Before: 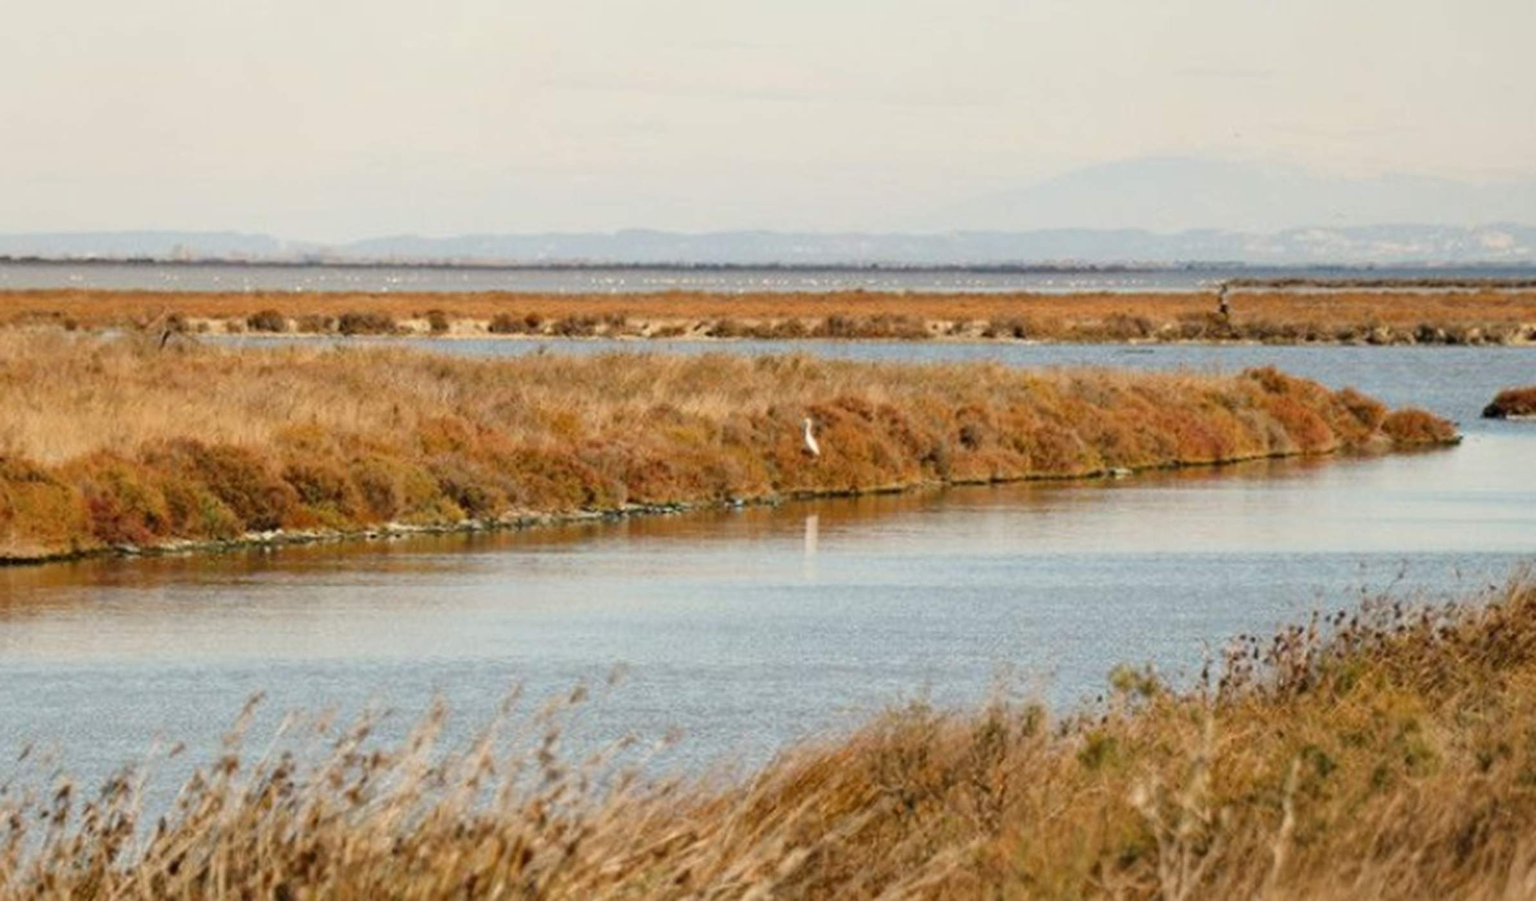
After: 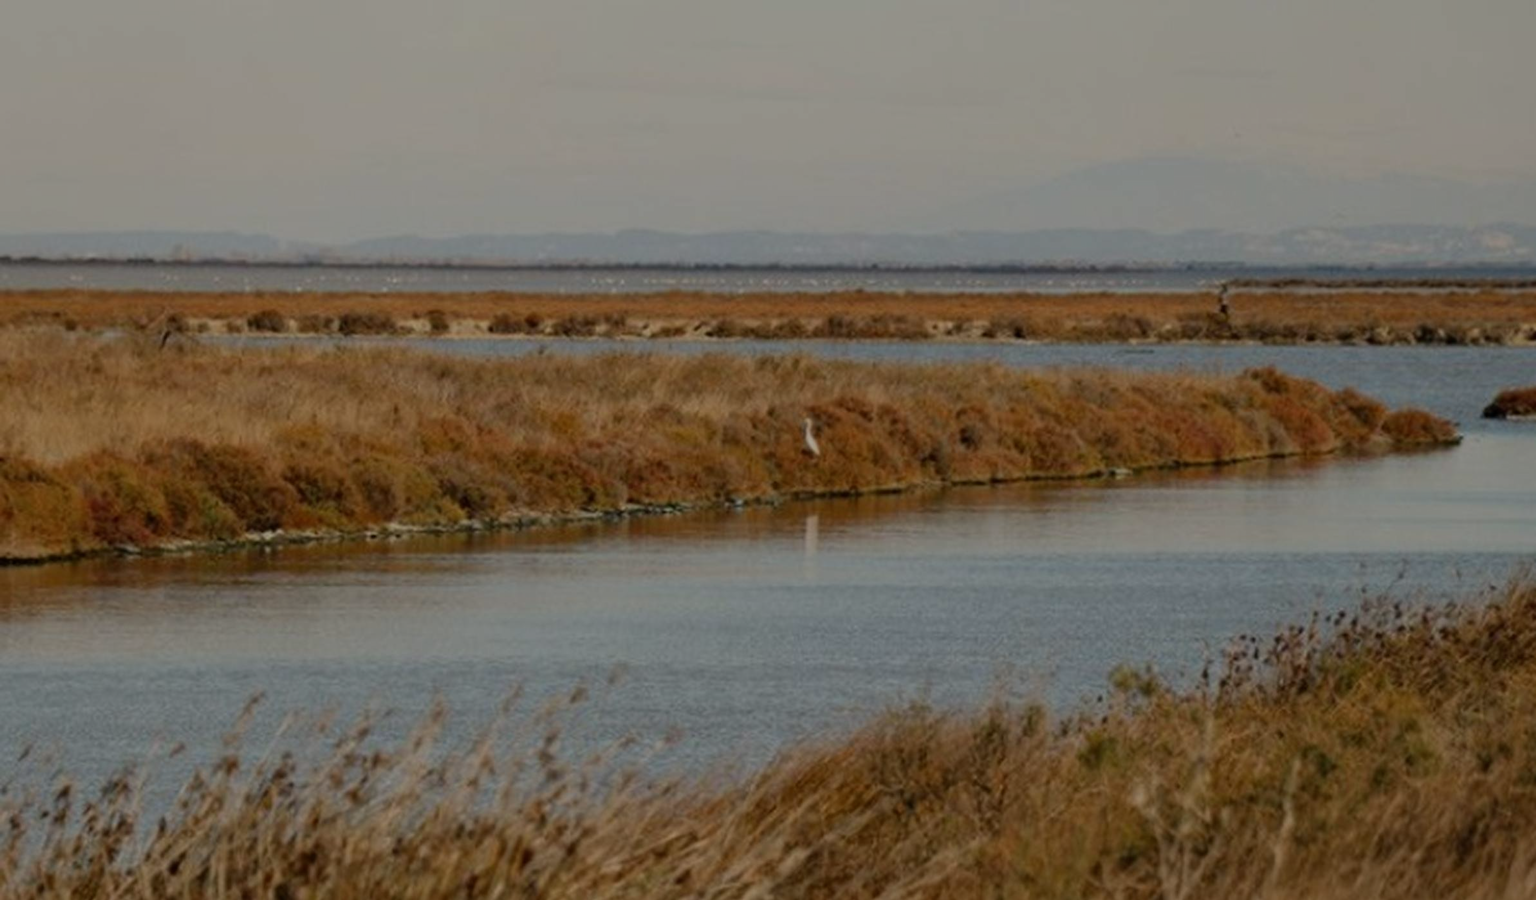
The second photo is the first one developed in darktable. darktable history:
exposure: exposure -1.376 EV, compensate highlight preservation false
